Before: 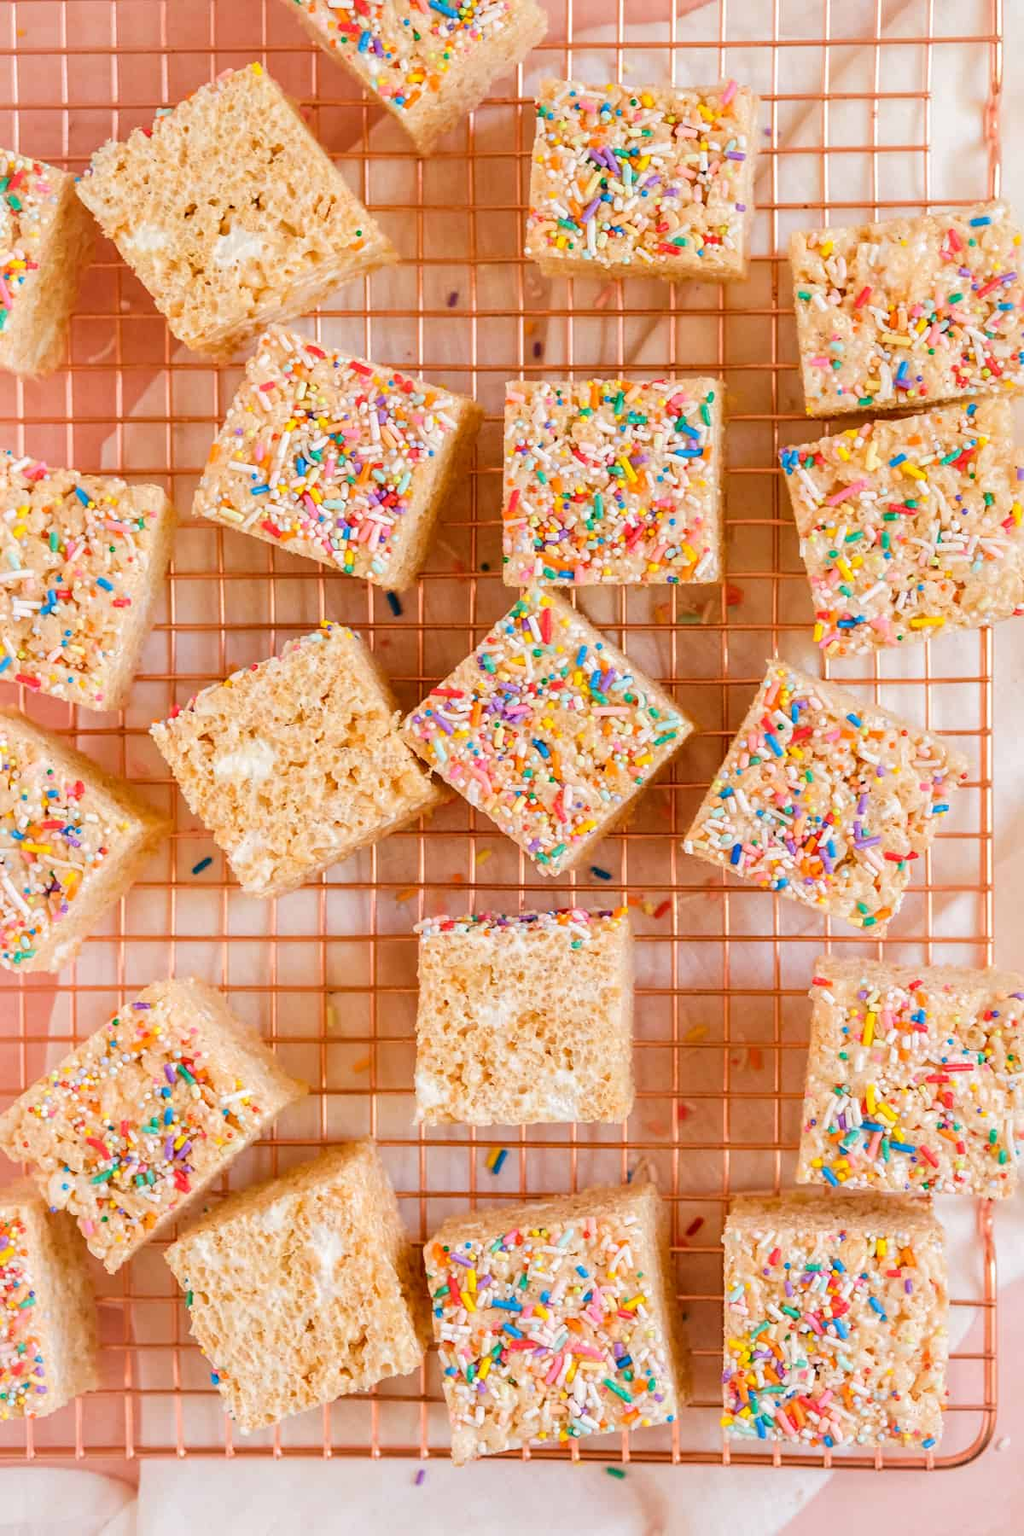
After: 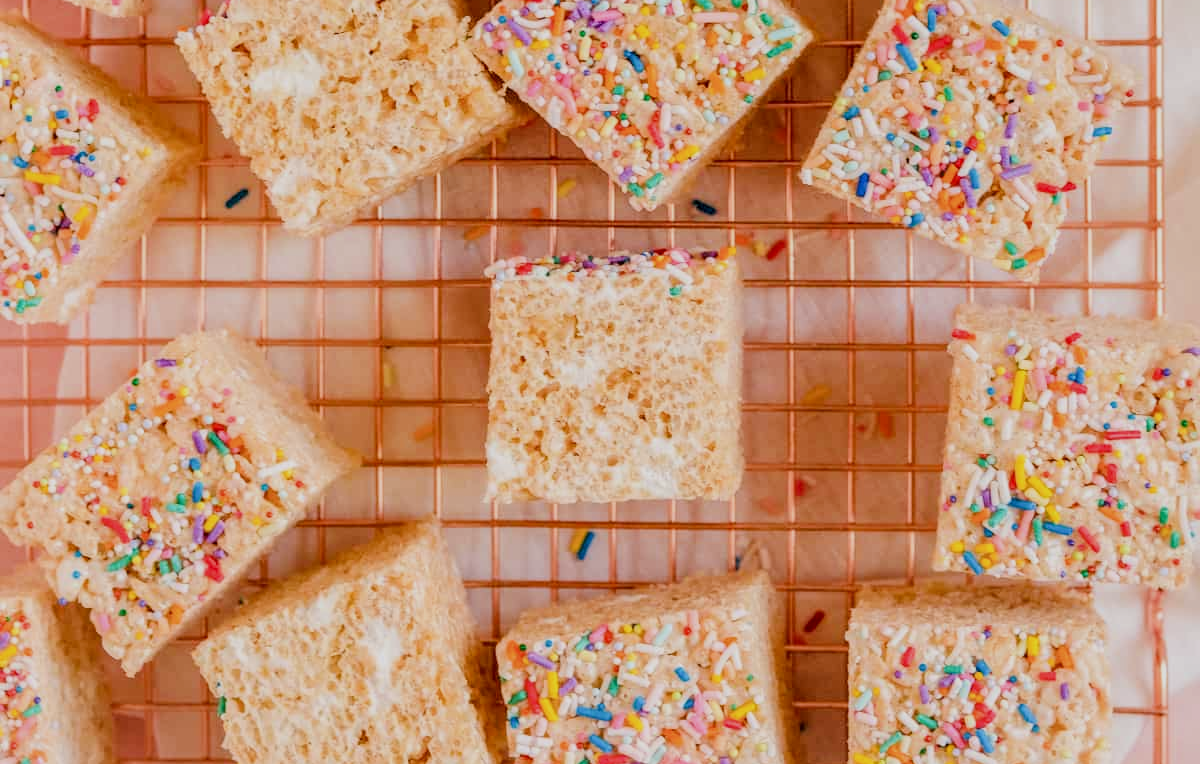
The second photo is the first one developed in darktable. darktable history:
filmic rgb: black relative exposure -7.65 EV, white relative exposure 4.56 EV, hardness 3.61
crop: top 45.374%, bottom 12.172%
local contrast: on, module defaults
